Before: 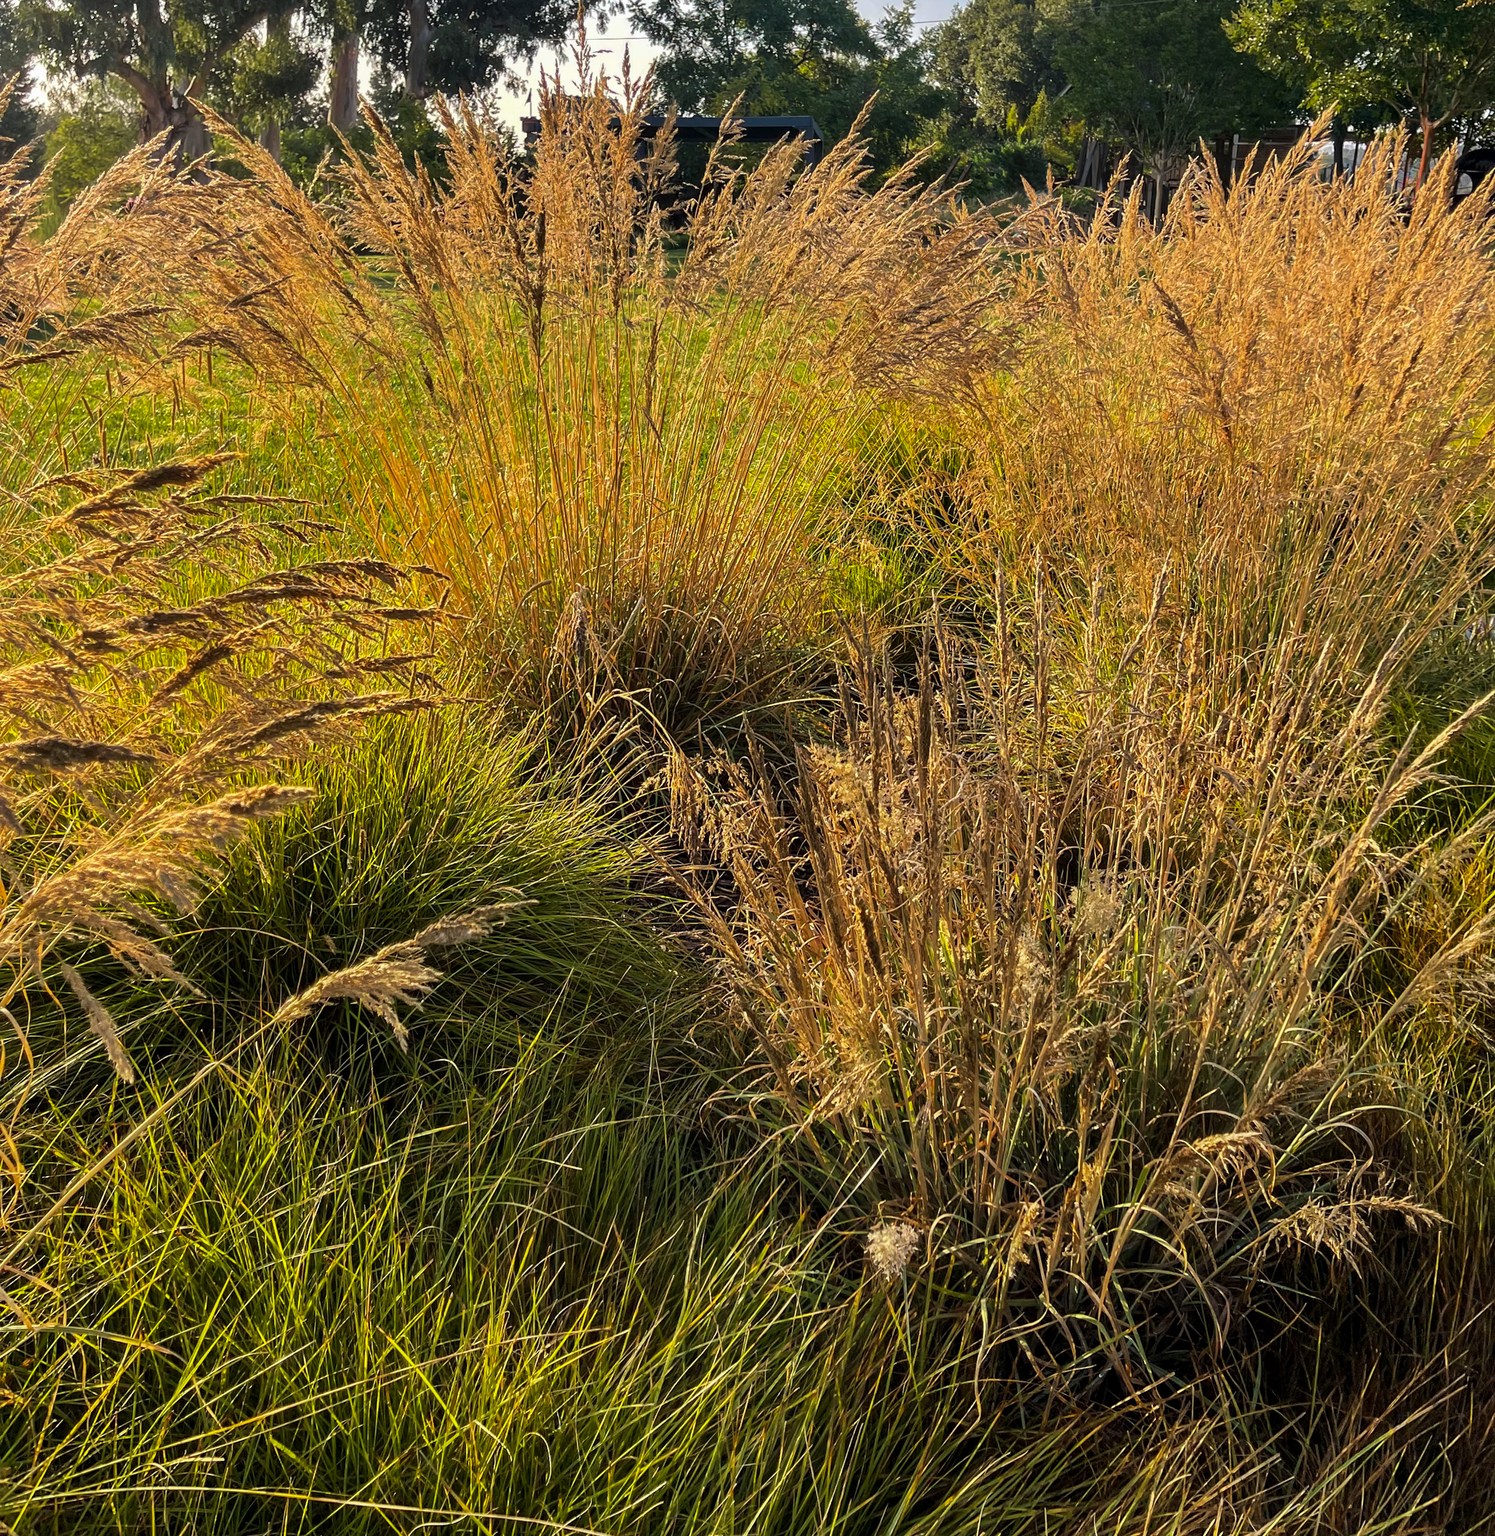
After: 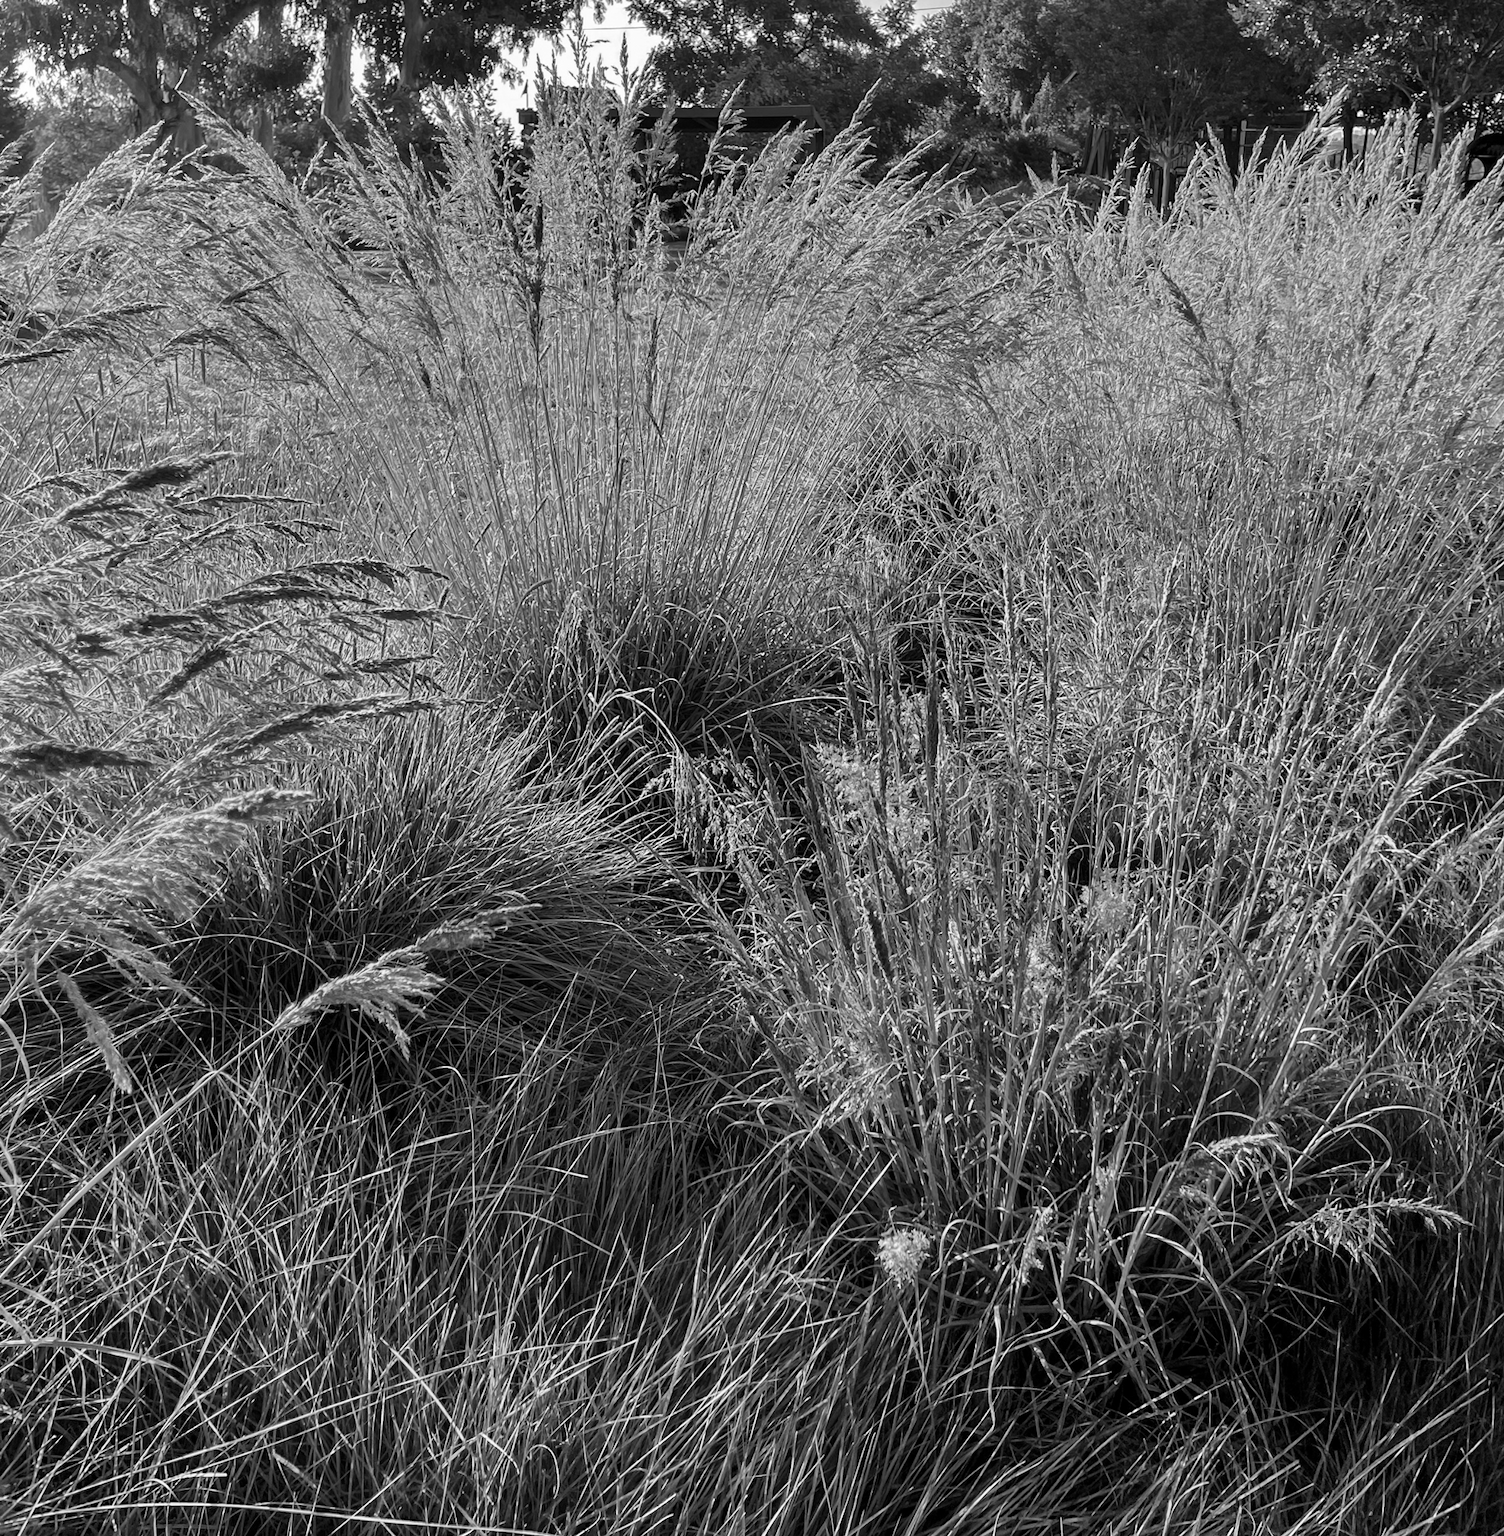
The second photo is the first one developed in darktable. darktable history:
monochrome: on, module defaults
rotate and perspective: rotation -0.45°, automatic cropping original format, crop left 0.008, crop right 0.992, crop top 0.012, crop bottom 0.988
white balance: red 1.004, blue 1.096
